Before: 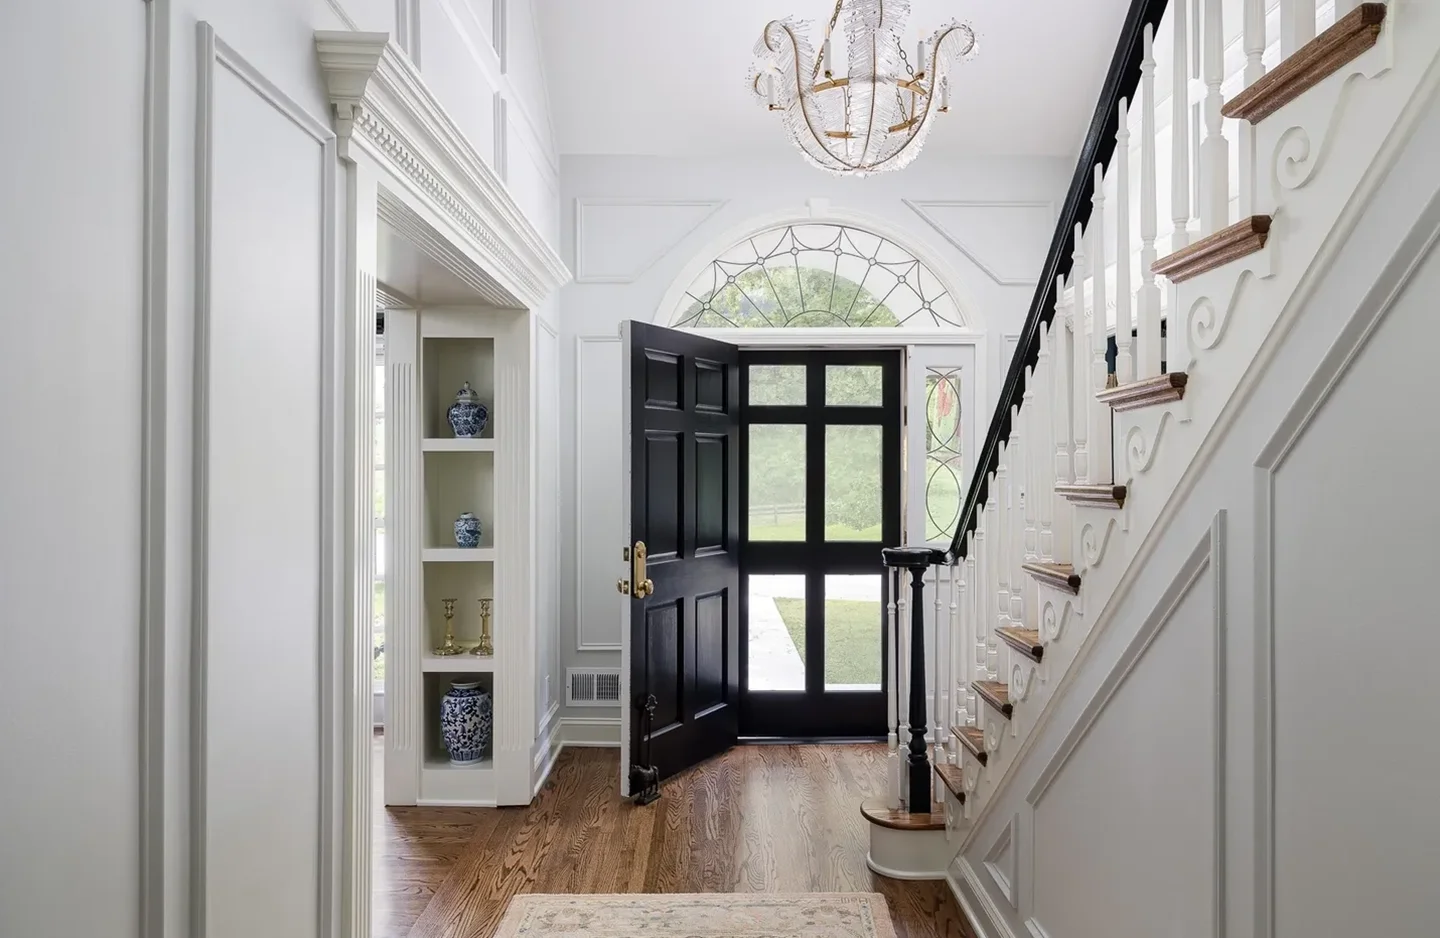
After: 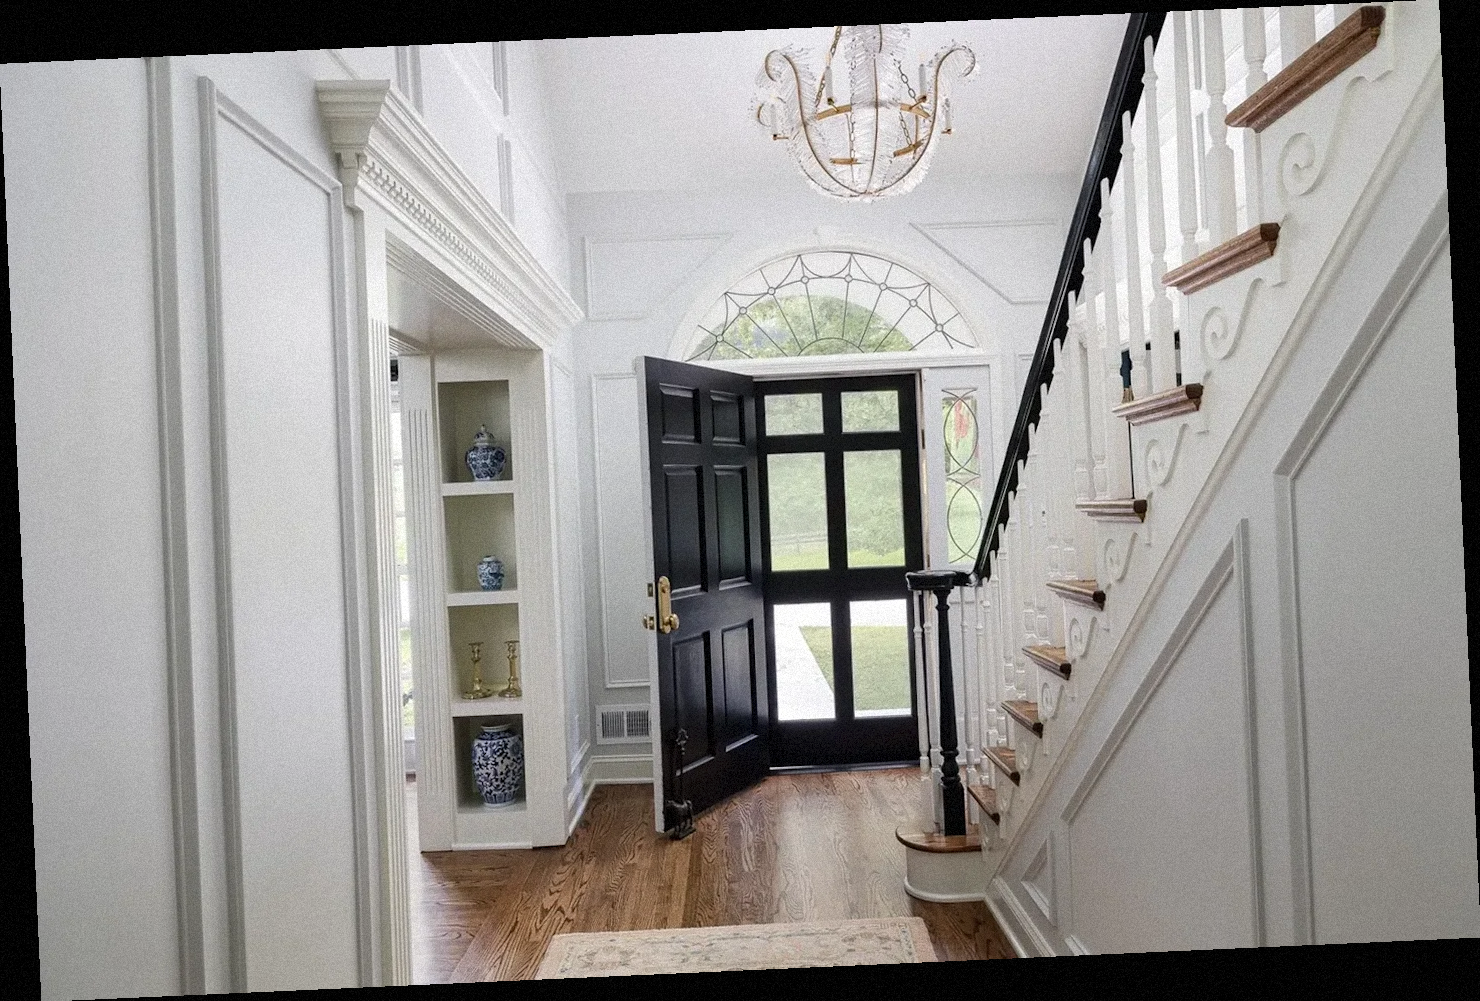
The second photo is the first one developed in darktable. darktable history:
rotate and perspective: rotation -2.56°, automatic cropping off
grain: mid-tones bias 0%
